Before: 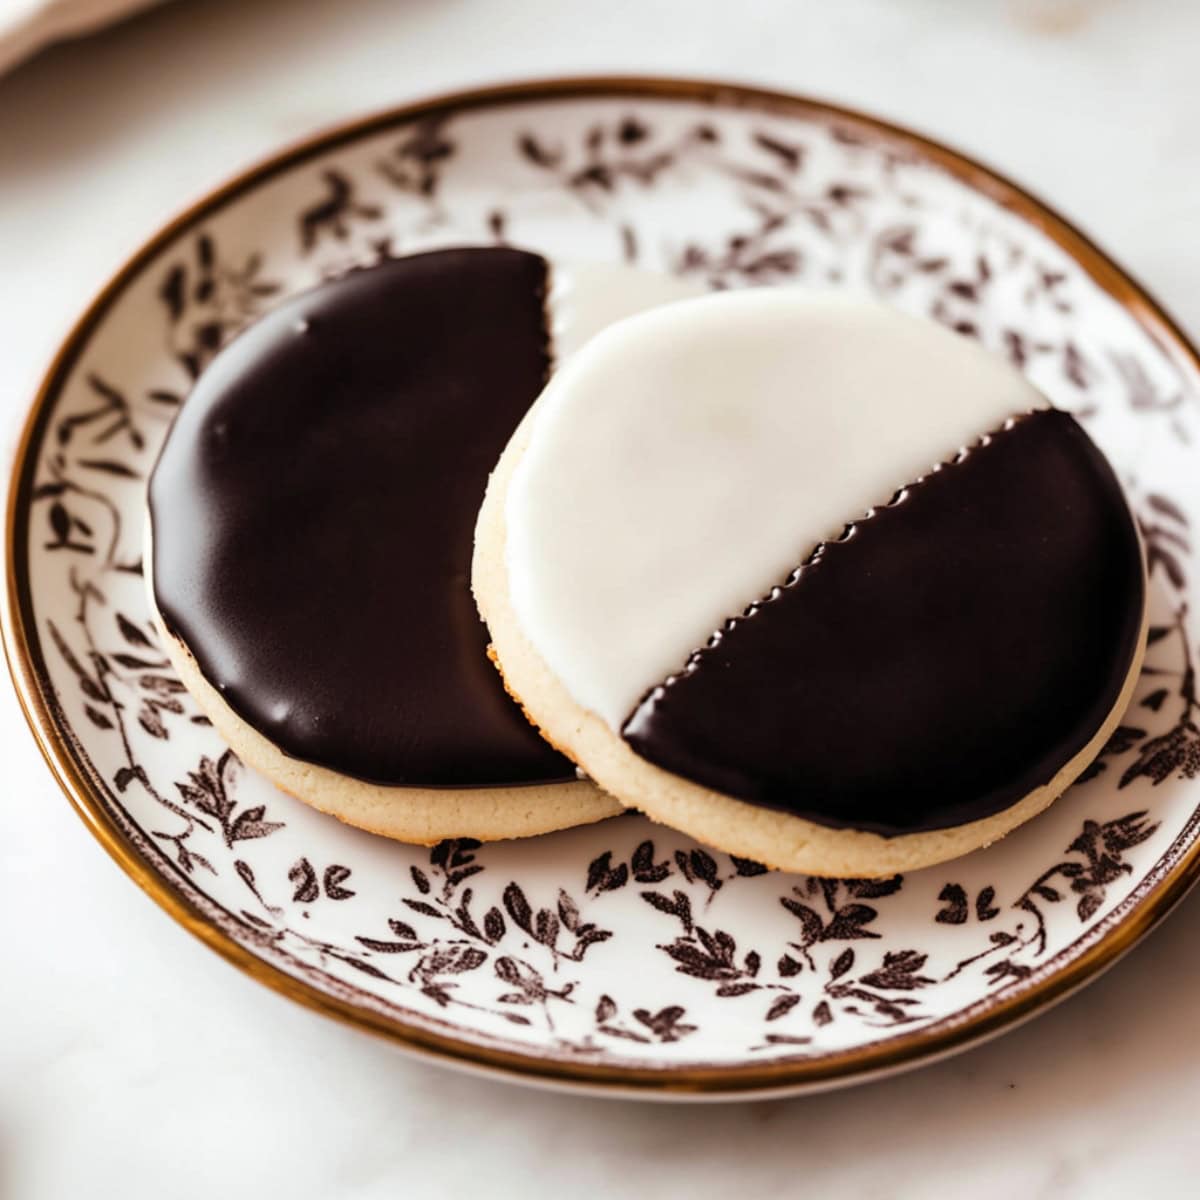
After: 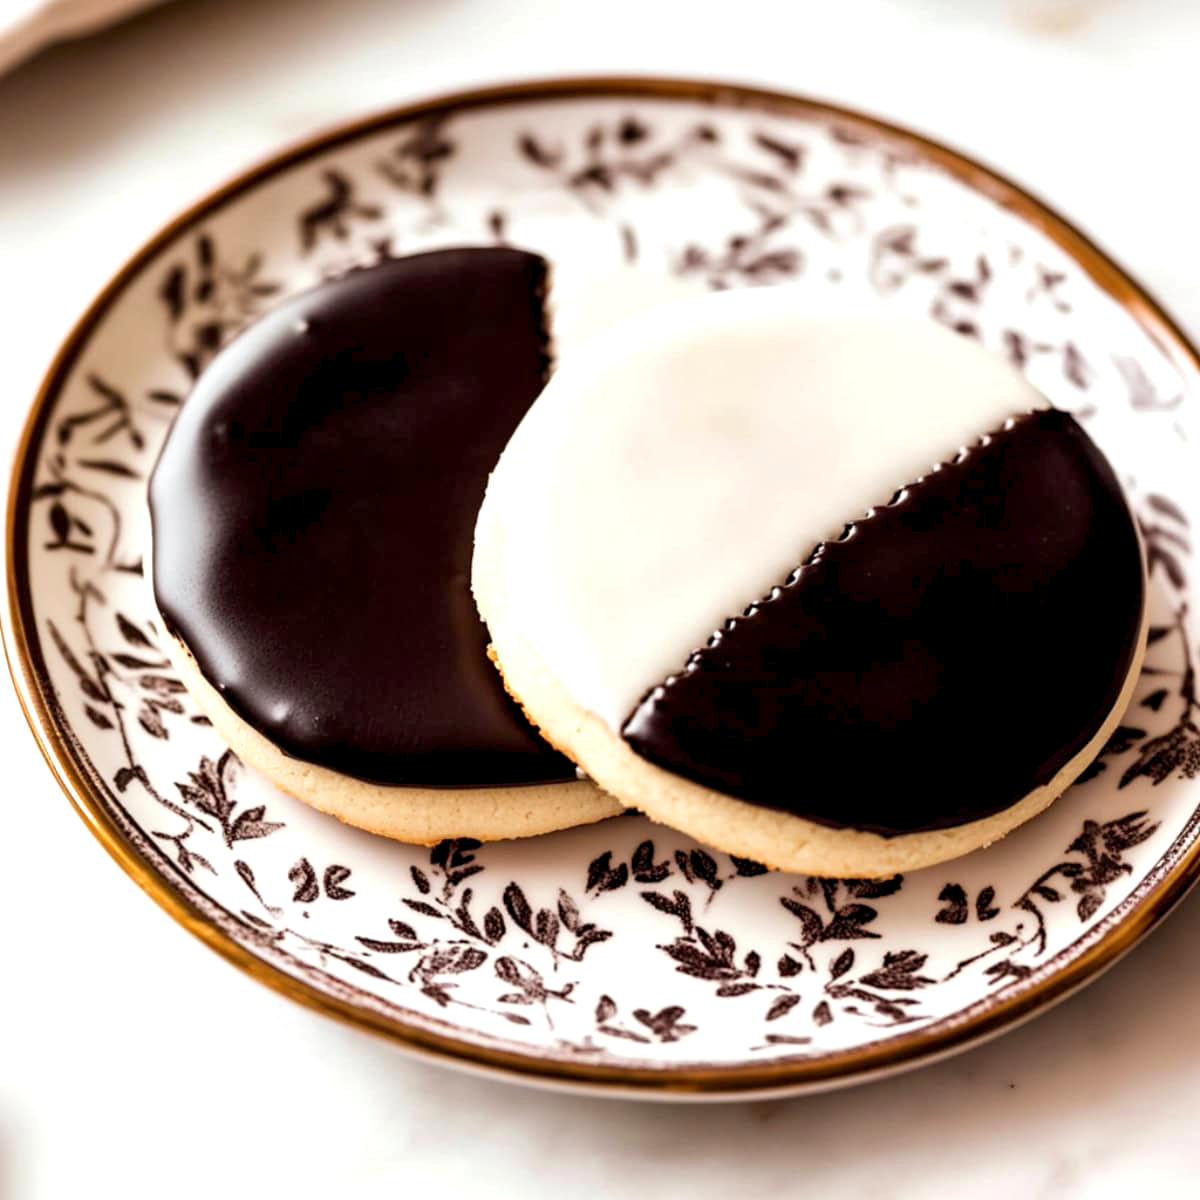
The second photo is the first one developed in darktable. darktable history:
exposure: black level correction 0.005, exposure 0.42 EV, compensate highlight preservation false
